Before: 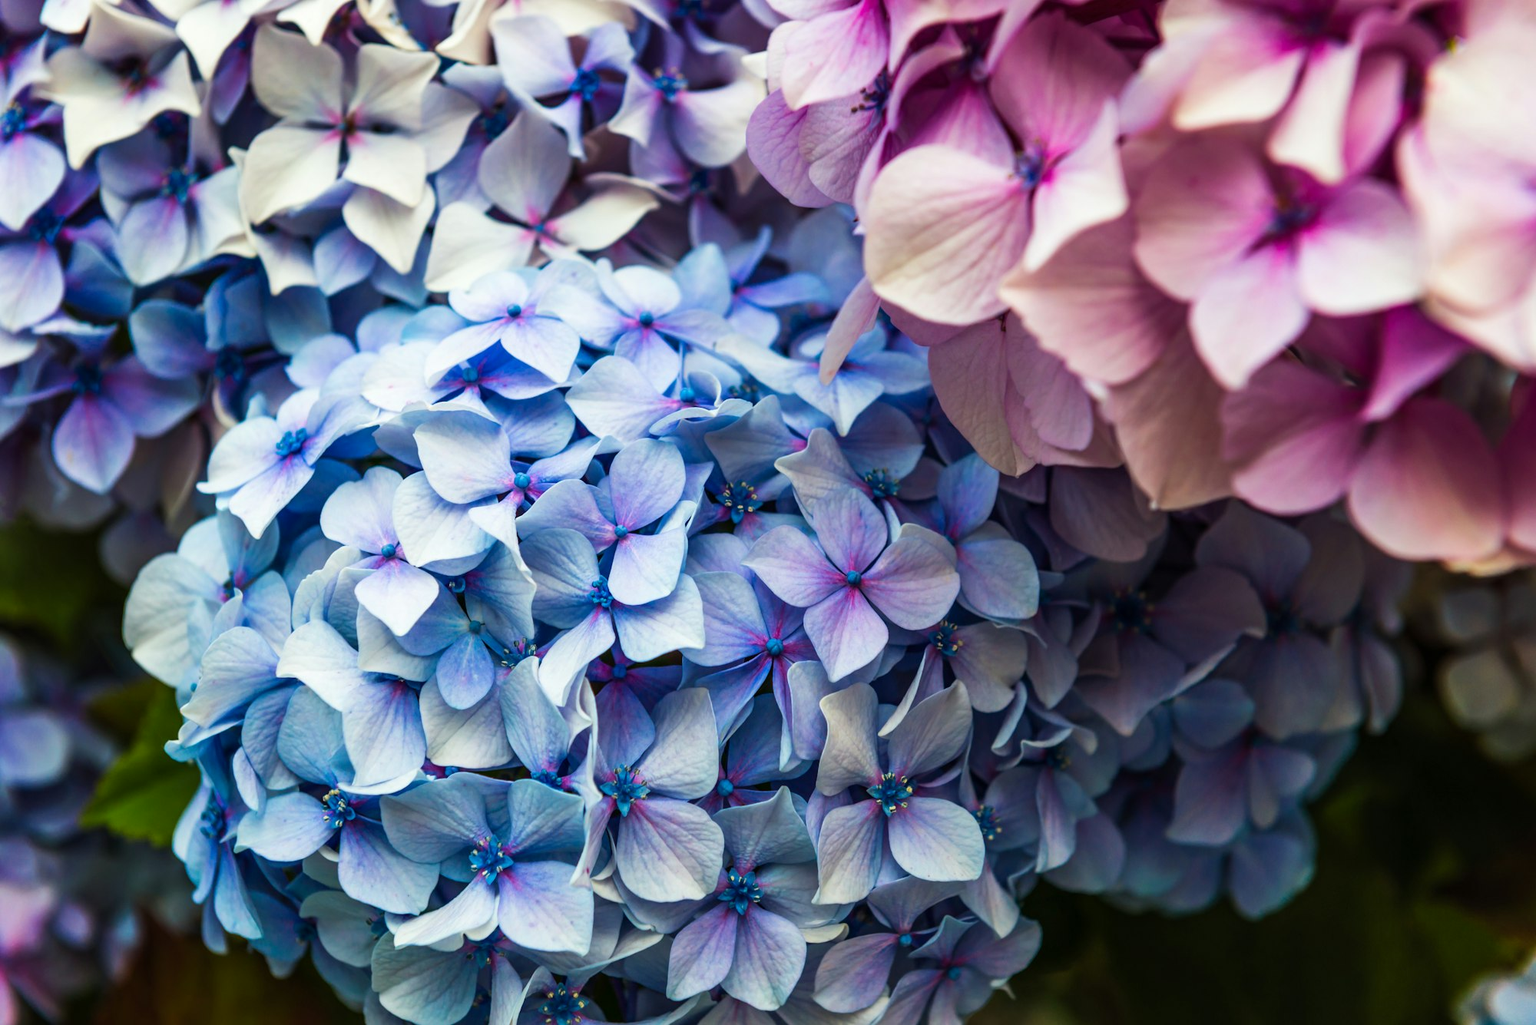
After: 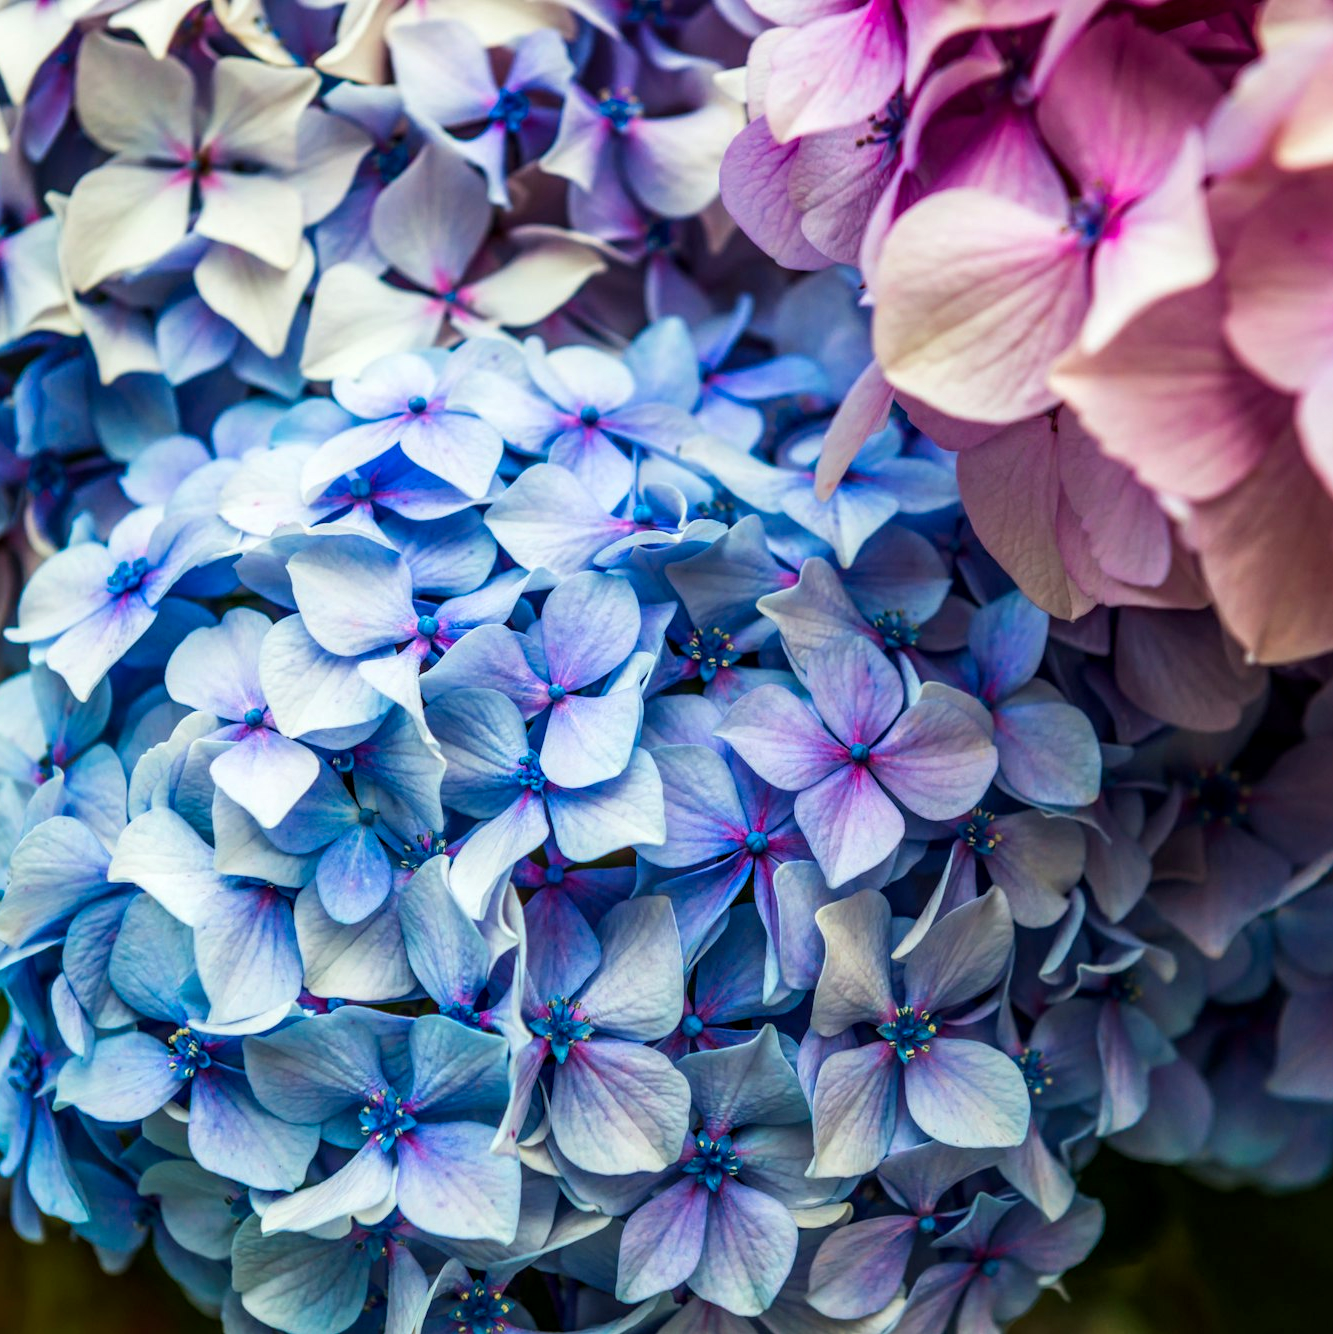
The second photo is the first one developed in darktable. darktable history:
contrast brightness saturation: contrast 0.04, saturation 0.16
crop and rotate: left 12.648%, right 20.685%
local contrast: on, module defaults
